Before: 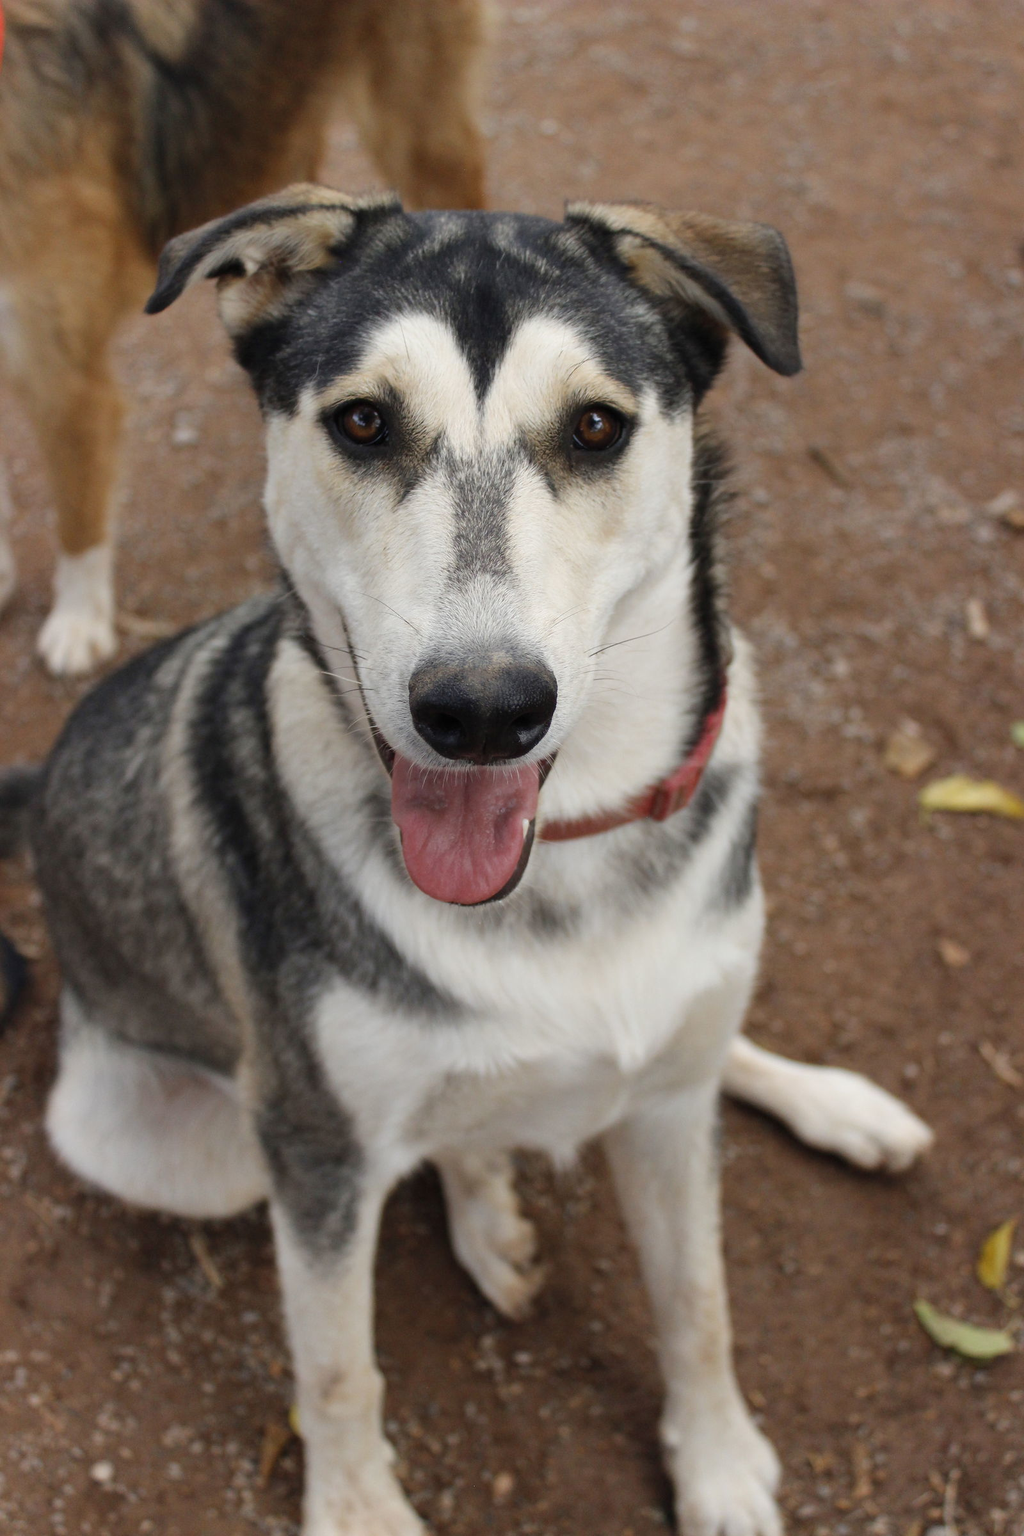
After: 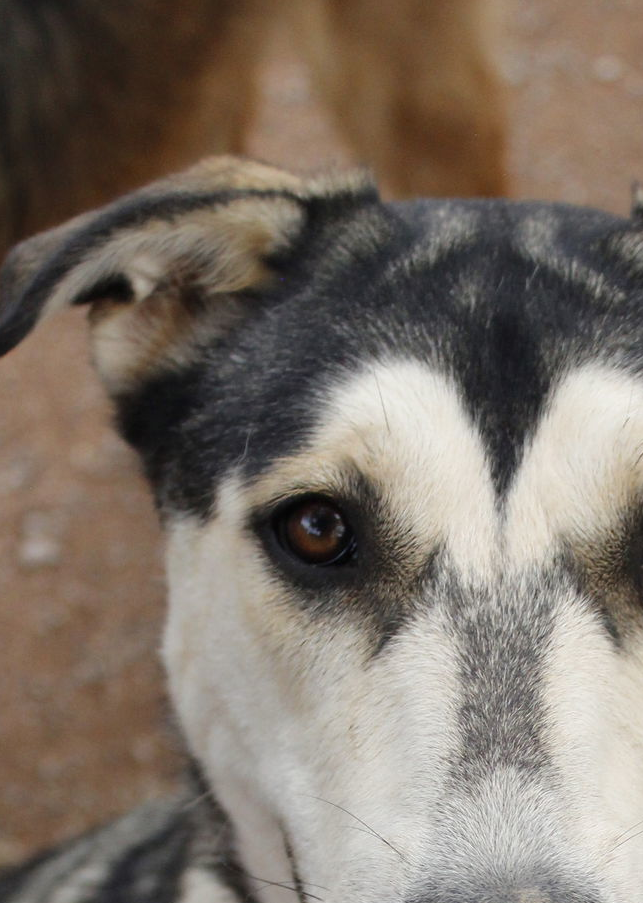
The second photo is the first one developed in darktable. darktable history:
crop: left 15.63%, top 5.423%, right 44.156%, bottom 56.925%
